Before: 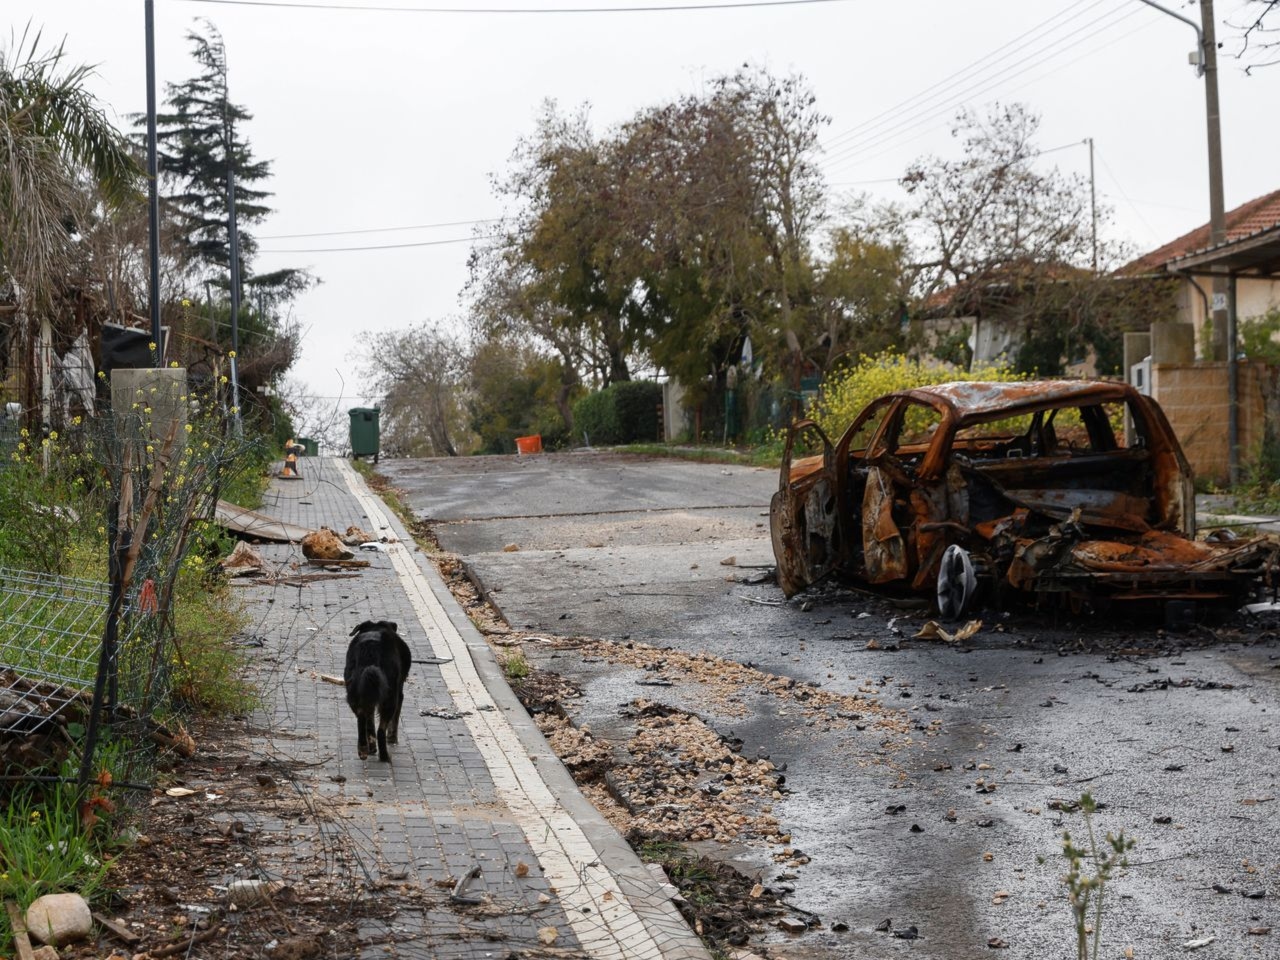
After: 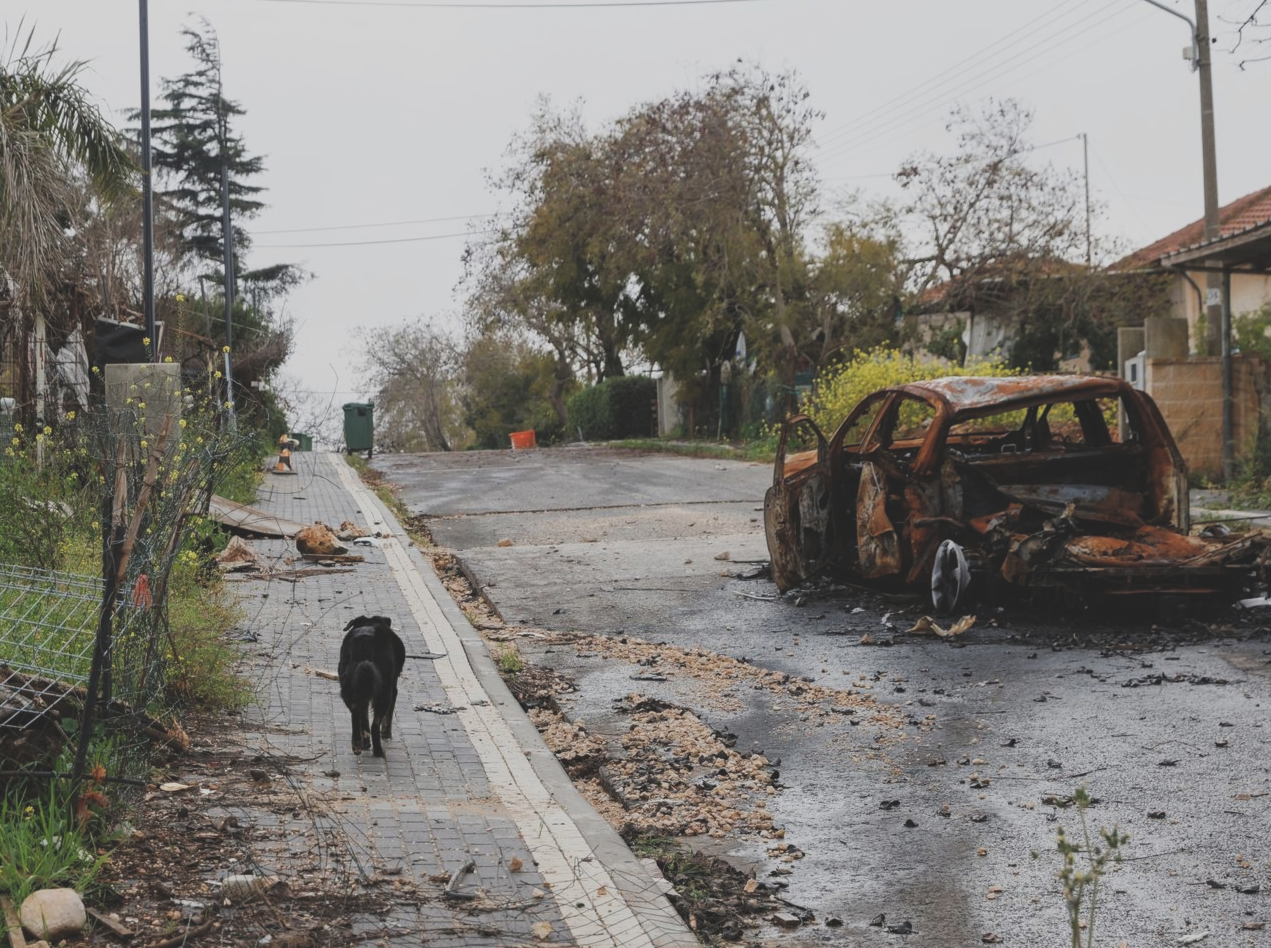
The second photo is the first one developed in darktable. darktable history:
exposure: black level correction -0.028, compensate exposure bias true, compensate highlight preservation false
crop: left 0.494%, top 0.532%, right 0.145%, bottom 0.623%
filmic rgb: black relative exposure -7.65 EV, white relative exposure 4.56 EV, hardness 3.61
